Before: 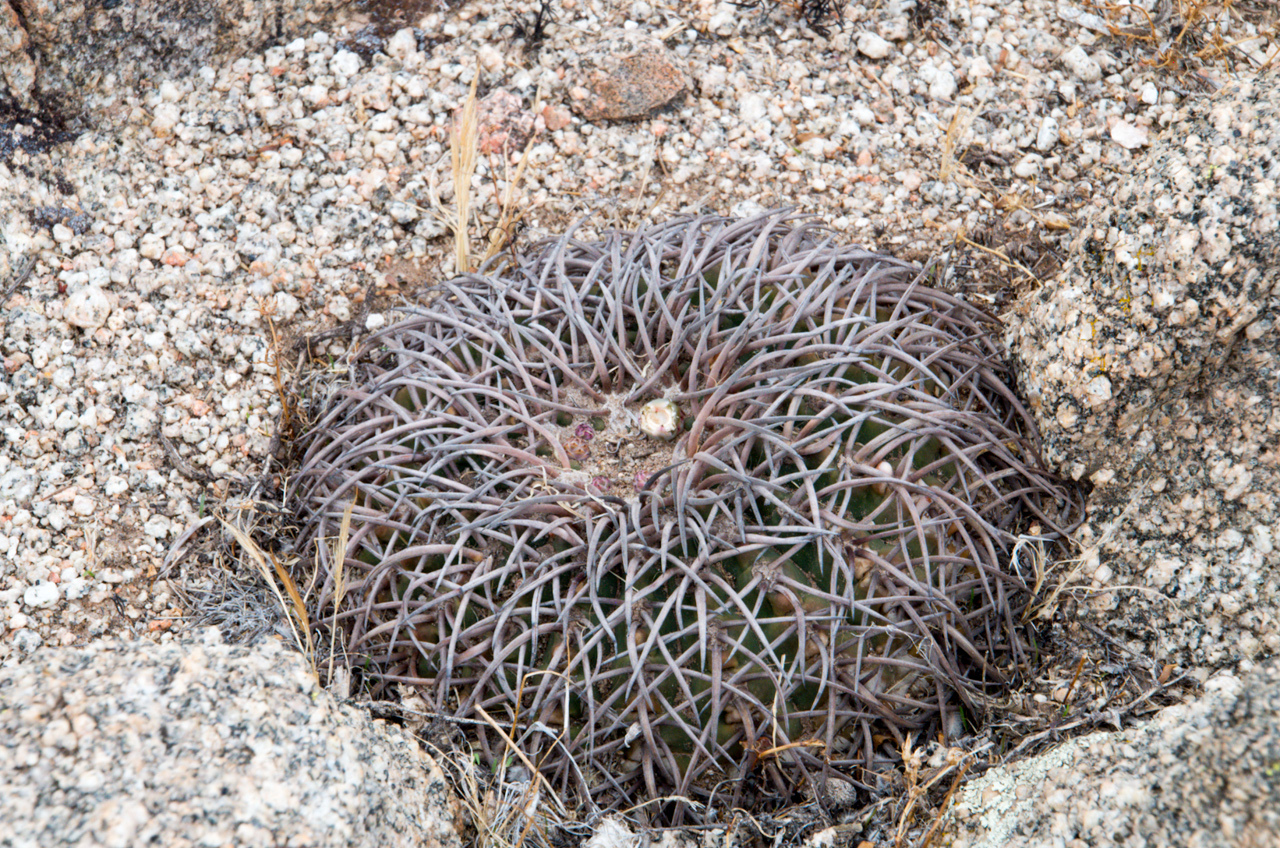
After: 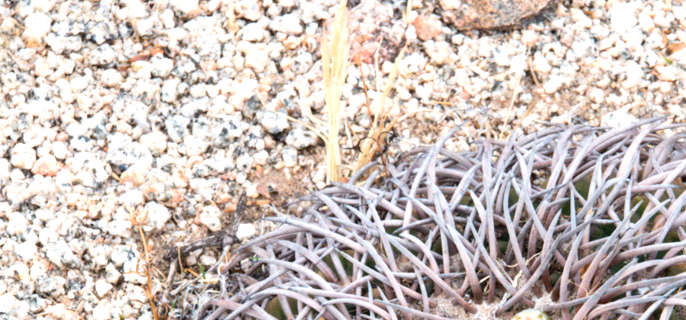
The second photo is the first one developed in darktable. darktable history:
crop: left 10.121%, top 10.631%, right 36.218%, bottom 51.526%
exposure: black level correction -0.002, exposure 0.54 EV, compensate highlight preservation false
contrast brightness saturation: contrast 0.1, brightness 0.02, saturation 0.02
